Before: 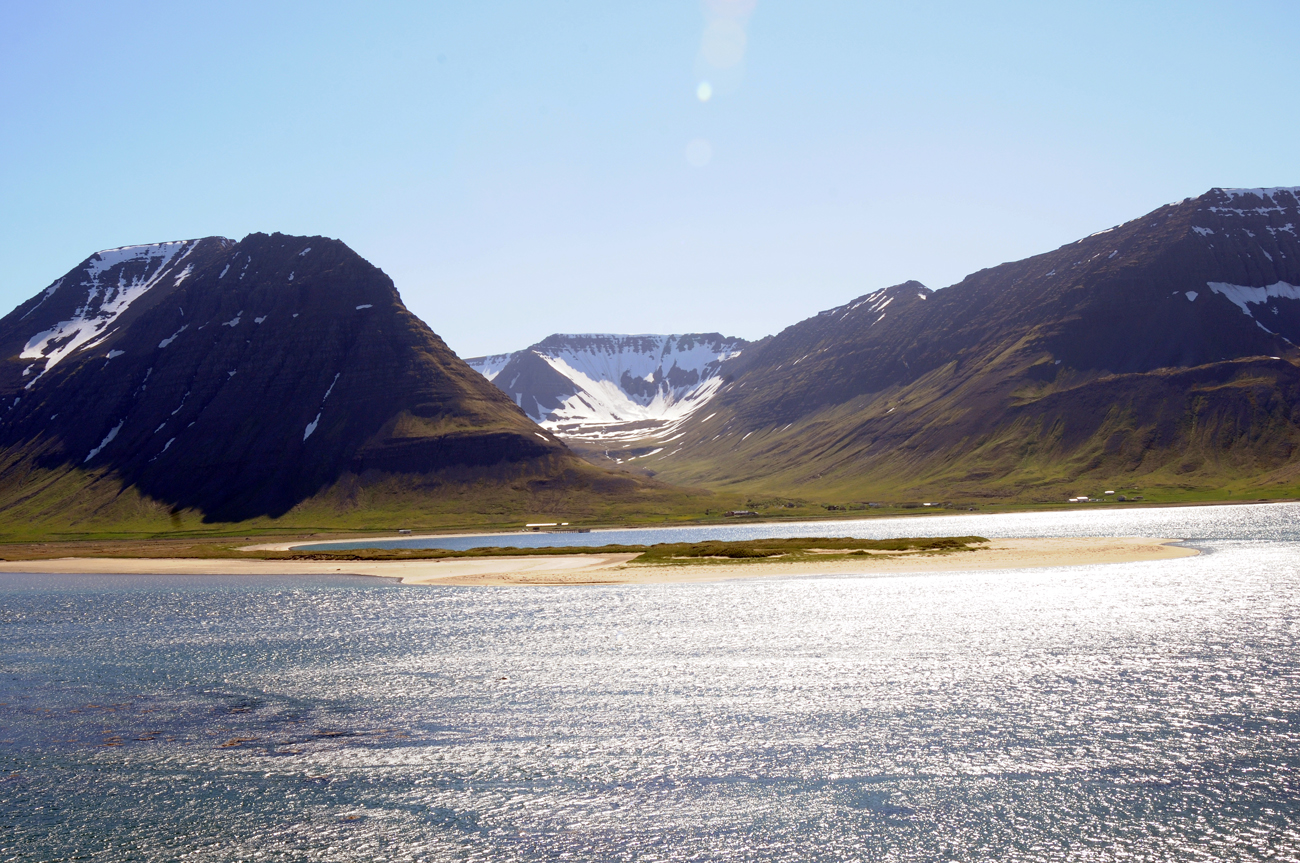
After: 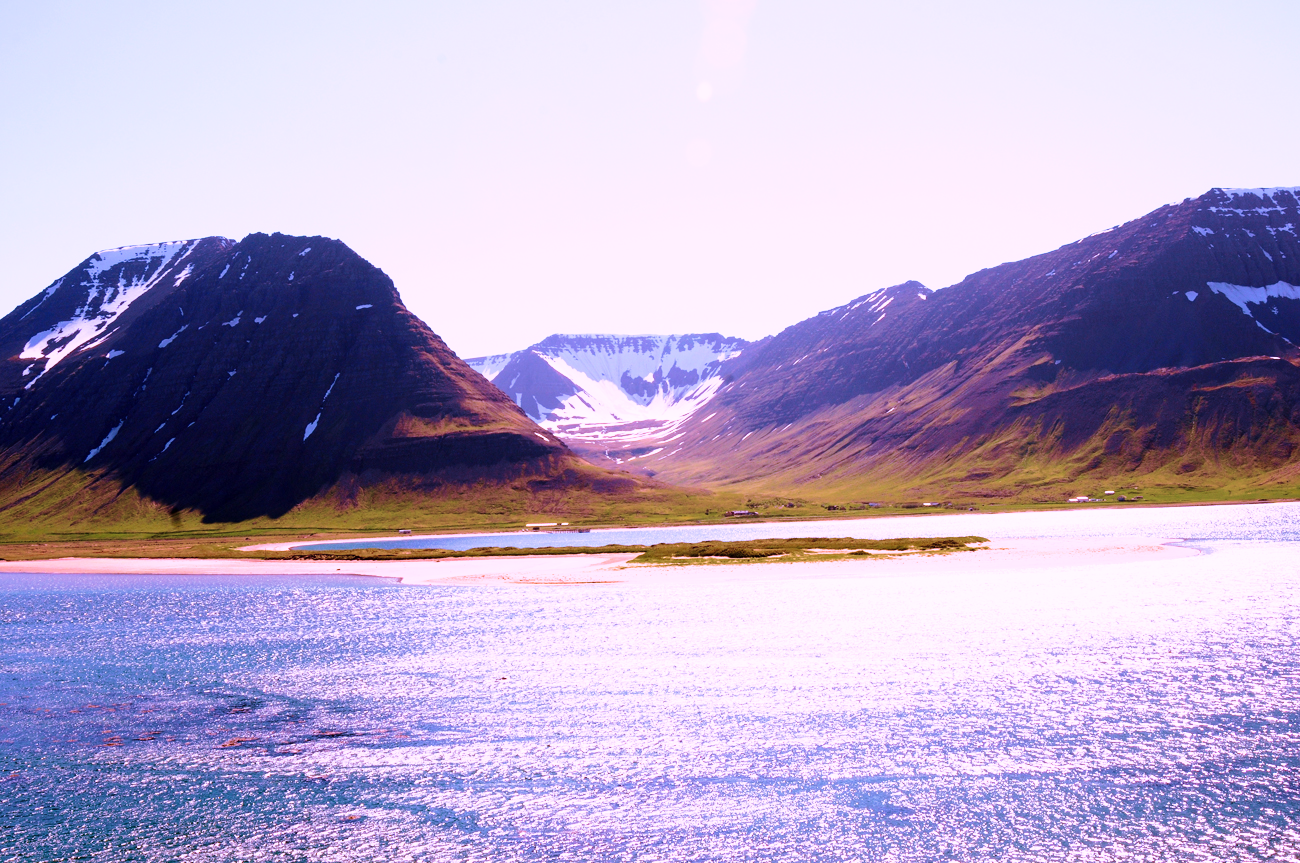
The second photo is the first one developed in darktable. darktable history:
velvia: strength 74%
base curve: curves: ch0 [(0, 0) (0.028, 0.03) (0.121, 0.232) (0.46, 0.748) (0.859, 0.968) (1, 1)], preserve colors none
color correction: highlights a* 15.03, highlights b* -25.07
